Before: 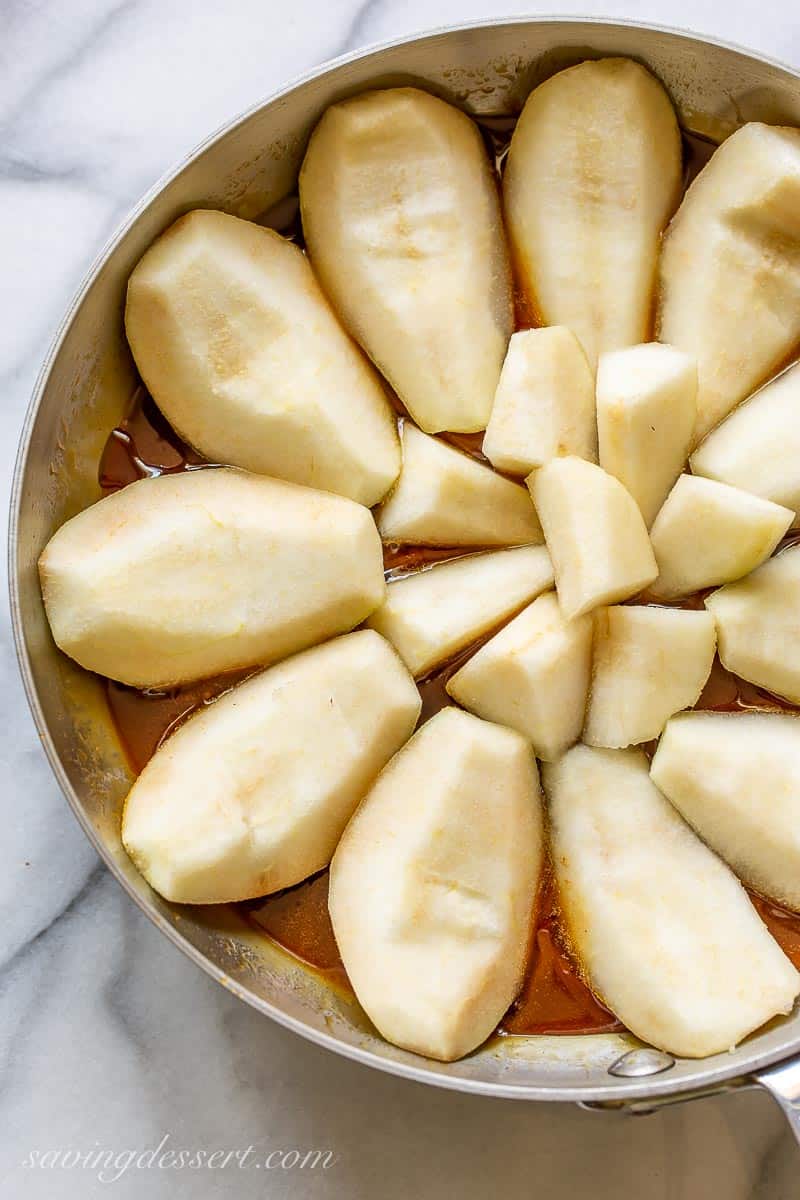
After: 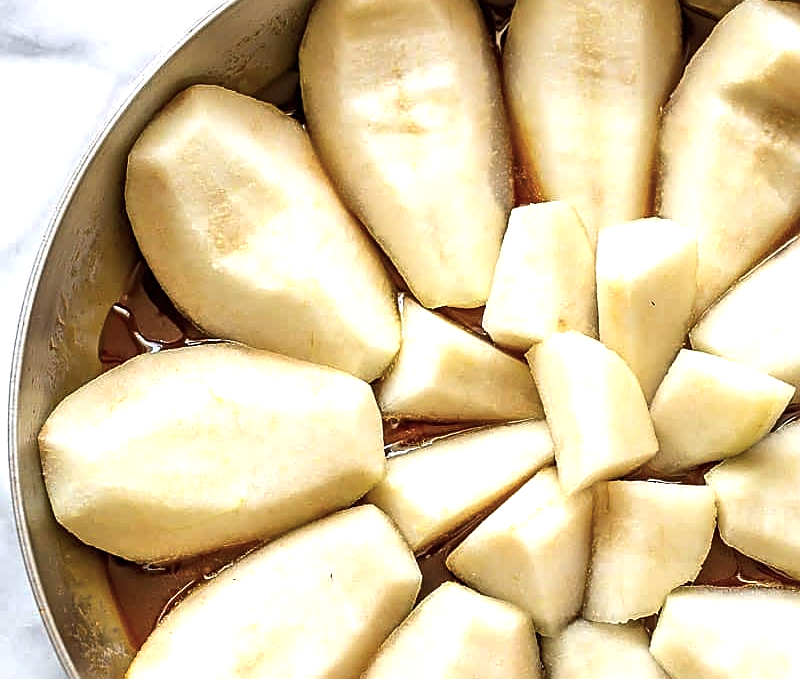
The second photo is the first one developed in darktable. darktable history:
sharpen: on, module defaults
color balance rgb: linear chroma grading › global chroma -14.541%, perceptual saturation grading › global saturation 0.8%, perceptual brilliance grading › highlights 16.344%, perceptual brilliance grading › mid-tones 6.177%, perceptual brilliance grading › shadows -14.897%
crop and rotate: top 10.49%, bottom 32.912%
